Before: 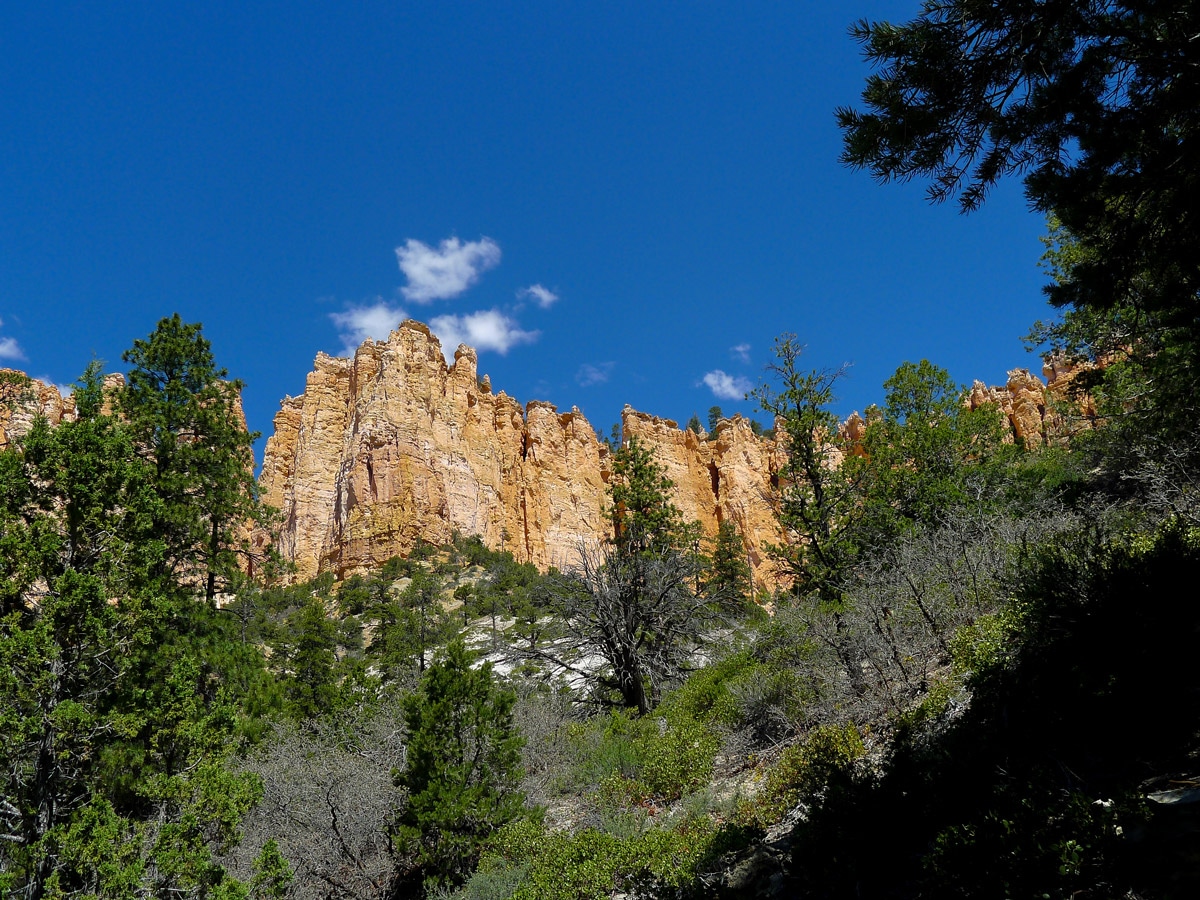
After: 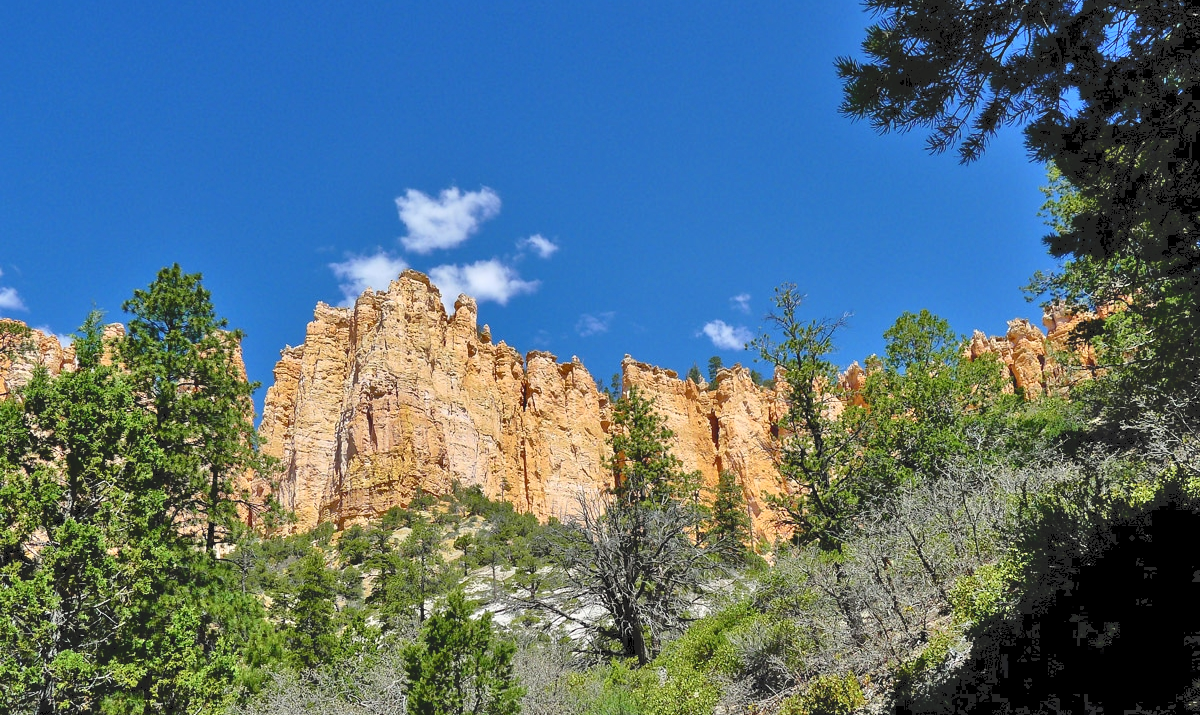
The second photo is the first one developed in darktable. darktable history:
tone equalizer: -7 EV 0.152 EV, -6 EV 0.619 EV, -5 EV 1.18 EV, -4 EV 1.35 EV, -3 EV 1.14 EV, -2 EV 0.6 EV, -1 EV 0.168 EV
crop and rotate: top 5.657%, bottom 14.853%
shadows and highlights: shadows 43.52, white point adjustment -1.64, soften with gaussian
tone curve: curves: ch0 [(0, 0) (0.003, 0.117) (0.011, 0.125) (0.025, 0.133) (0.044, 0.144) (0.069, 0.152) (0.1, 0.167) (0.136, 0.186) (0.177, 0.21) (0.224, 0.244) (0.277, 0.295) (0.335, 0.357) (0.399, 0.445) (0.468, 0.531) (0.543, 0.629) (0.623, 0.716) (0.709, 0.803) (0.801, 0.876) (0.898, 0.939) (1, 1)], color space Lab, independent channels, preserve colors none
